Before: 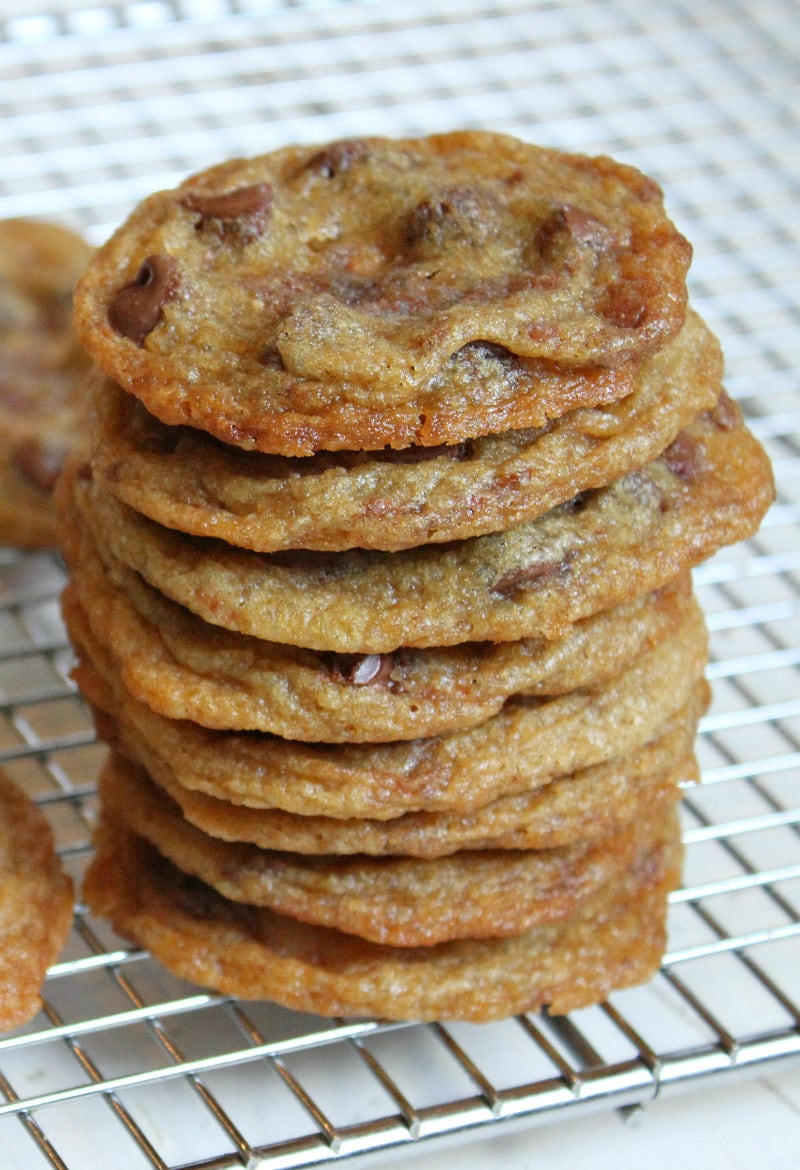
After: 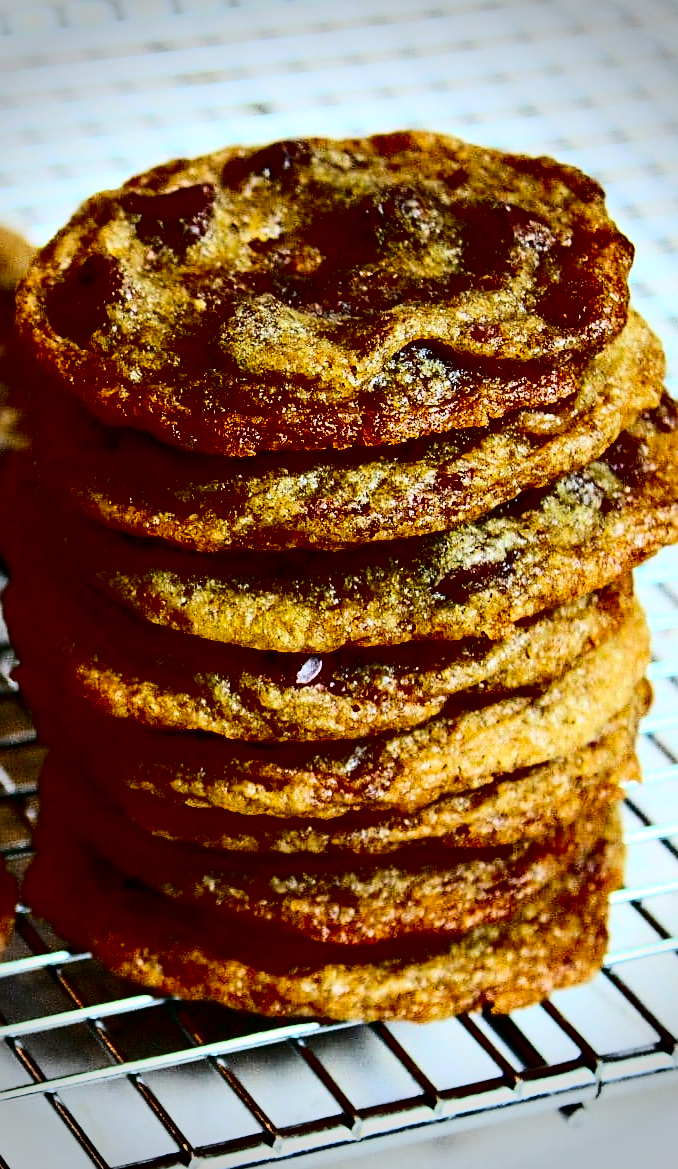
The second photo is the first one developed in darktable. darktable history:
sharpen: on, module defaults
crop: left 7.345%, right 7.839%
vignetting: fall-off start 77.4%, fall-off radius 28.57%, width/height ratio 0.966
contrast brightness saturation: contrast 0.772, brightness -0.997, saturation 0.99
